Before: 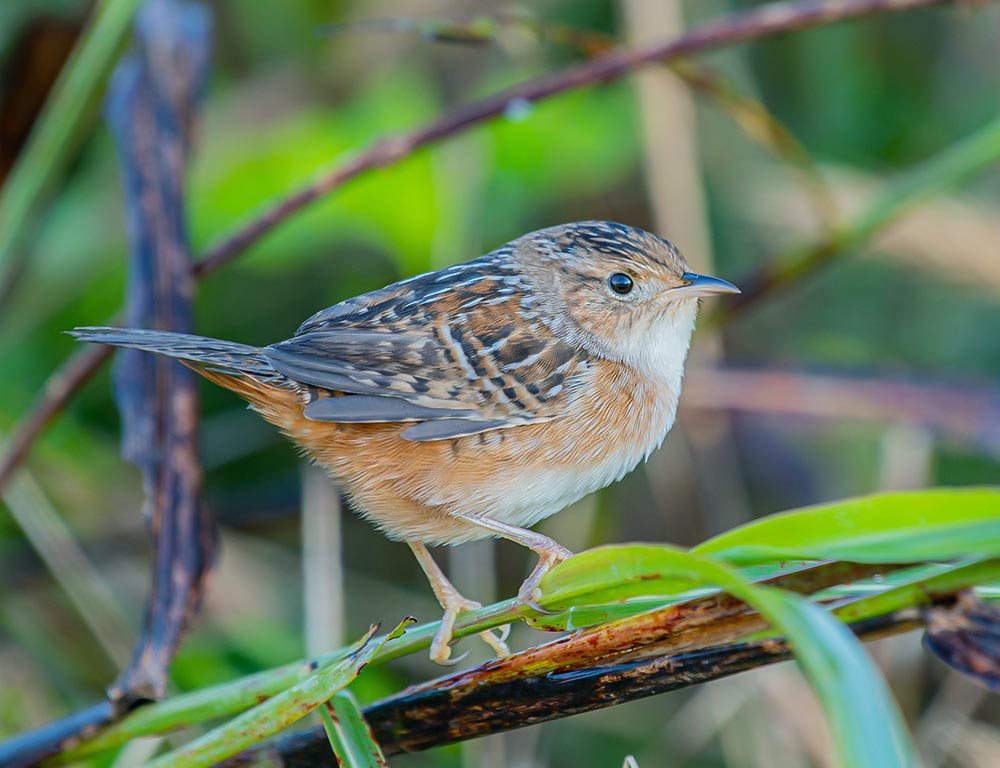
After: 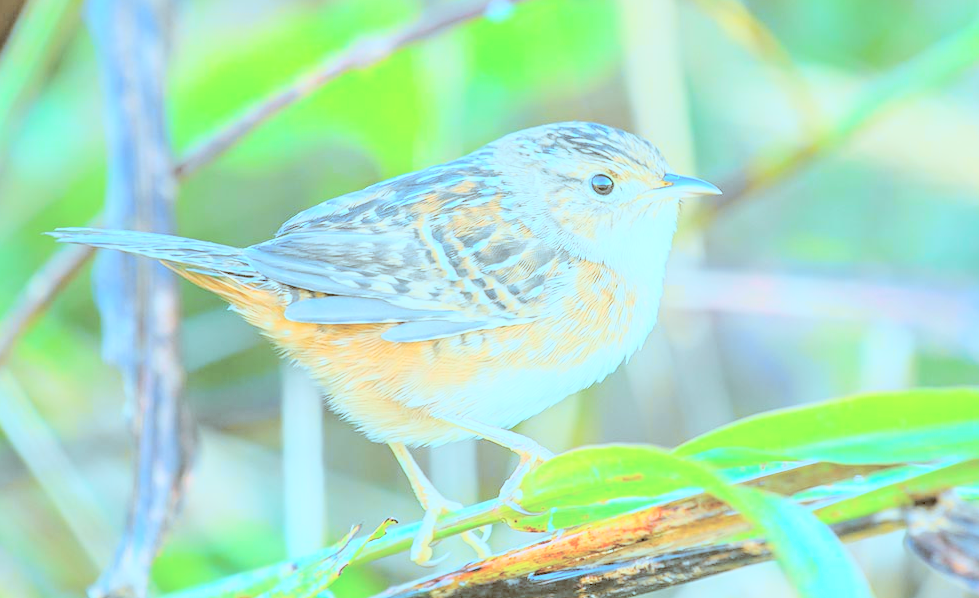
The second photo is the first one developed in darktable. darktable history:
shadows and highlights: shadows 30.76, highlights 1.34, soften with gaussian
tone curve: curves: ch0 [(0, 0.013) (0.129, 0.1) (0.327, 0.382) (0.489, 0.573) (0.66, 0.748) (0.858, 0.926) (1, 0.977)]; ch1 [(0, 0) (0.353, 0.344) (0.45, 0.46) (0.498, 0.498) (0.521, 0.512) (0.563, 0.559) (0.592, 0.585) (0.647, 0.68) (1, 1)]; ch2 [(0, 0) (0.333, 0.346) (0.375, 0.375) (0.427, 0.44) (0.476, 0.492) (0.511, 0.508) (0.528, 0.533) (0.579, 0.61) (0.612, 0.644) (0.66, 0.715) (1, 1)], color space Lab, independent channels, preserve colors none
color correction: highlights a* -14.12, highlights b* -15.92, shadows a* 10.52, shadows b* 29.77
crop and rotate: left 1.941%, top 12.896%, right 0.134%, bottom 9.227%
contrast brightness saturation: brightness 0.994
